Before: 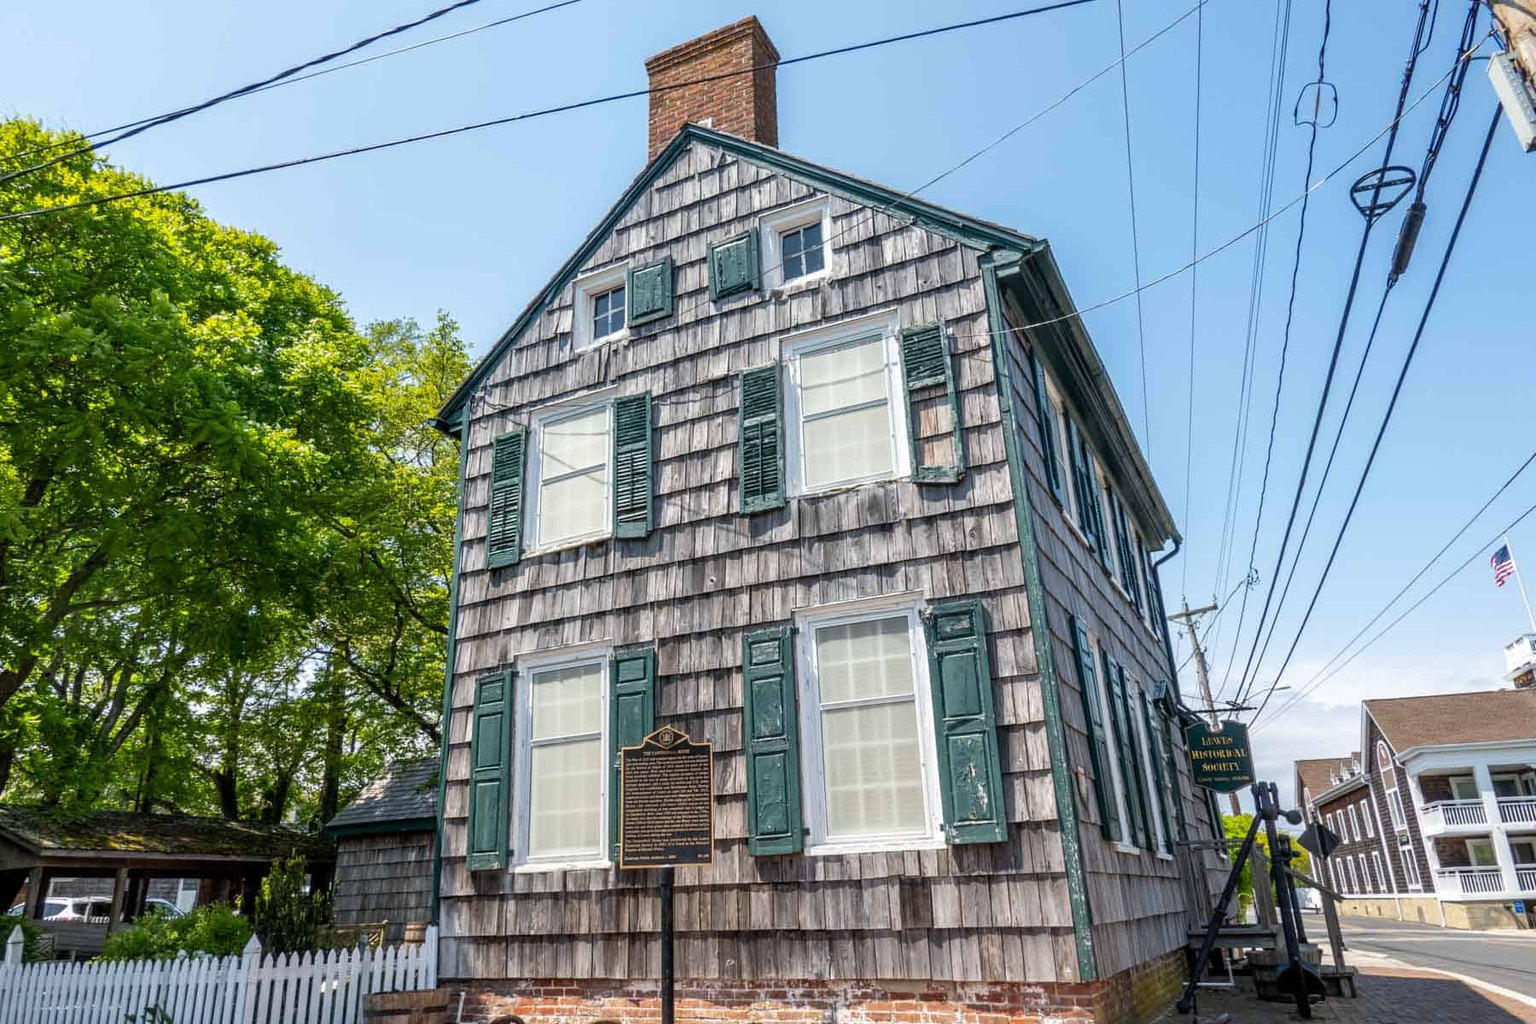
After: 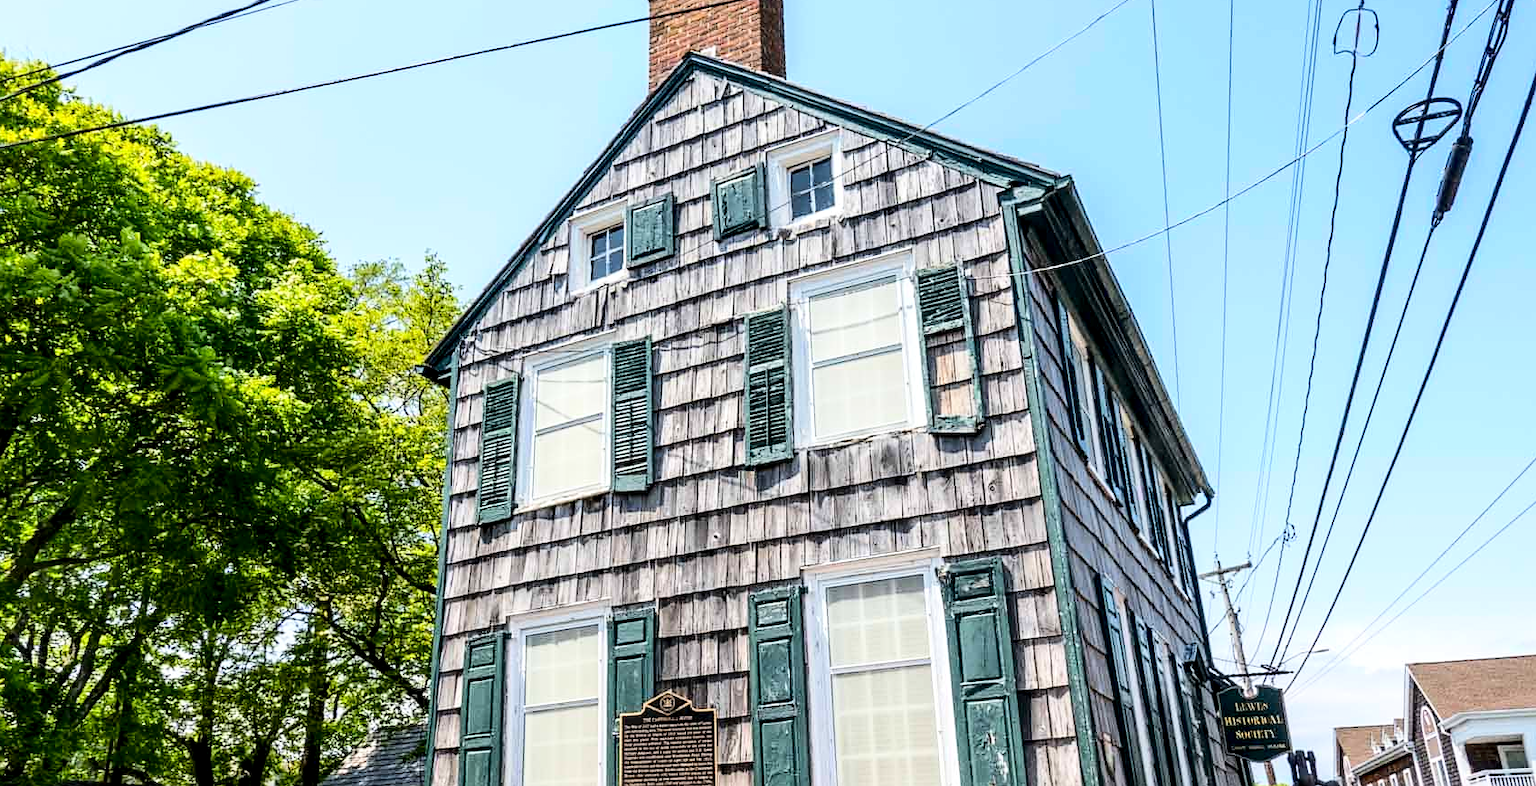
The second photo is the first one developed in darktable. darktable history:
exposure: black level correction 0.009, exposure 0.113 EV, compensate highlight preservation false
sharpen: amount 0.206
crop: left 2.435%, top 7.306%, right 3.227%, bottom 20.138%
base curve: curves: ch0 [(0, 0) (0.036, 0.025) (0.121, 0.166) (0.206, 0.329) (0.605, 0.79) (1, 1)]
